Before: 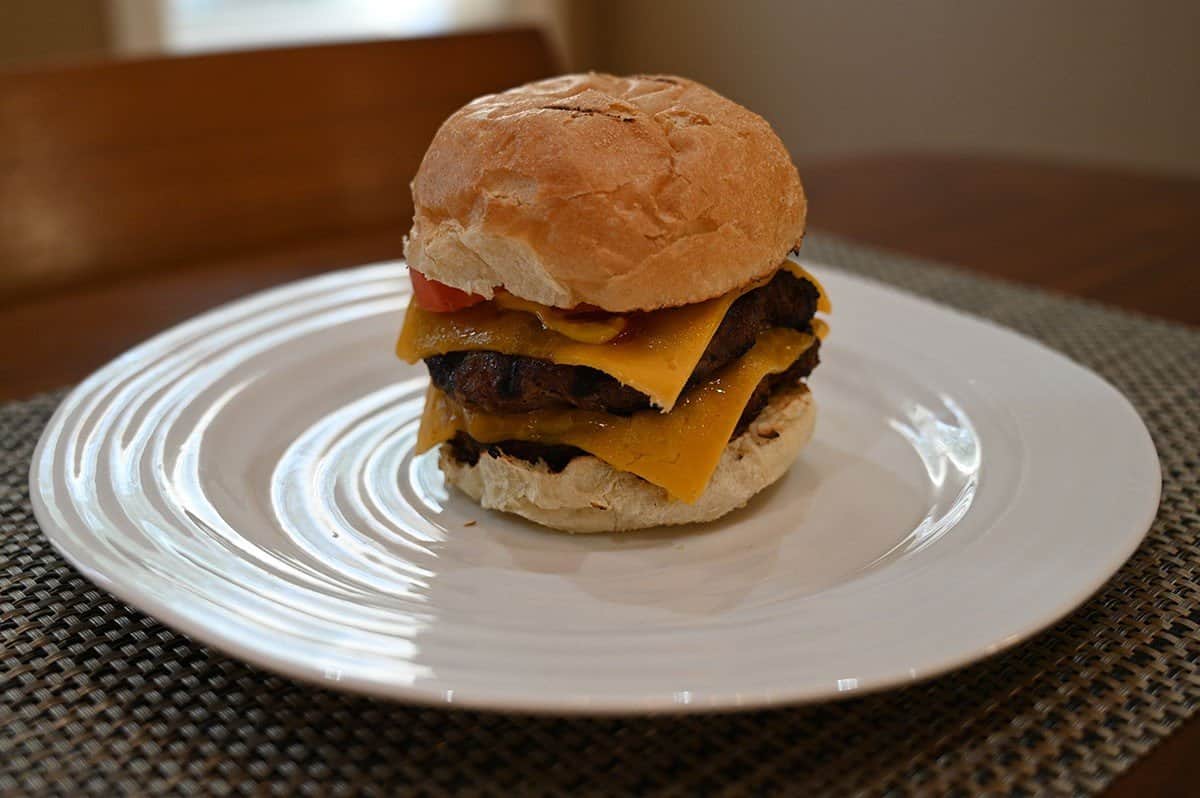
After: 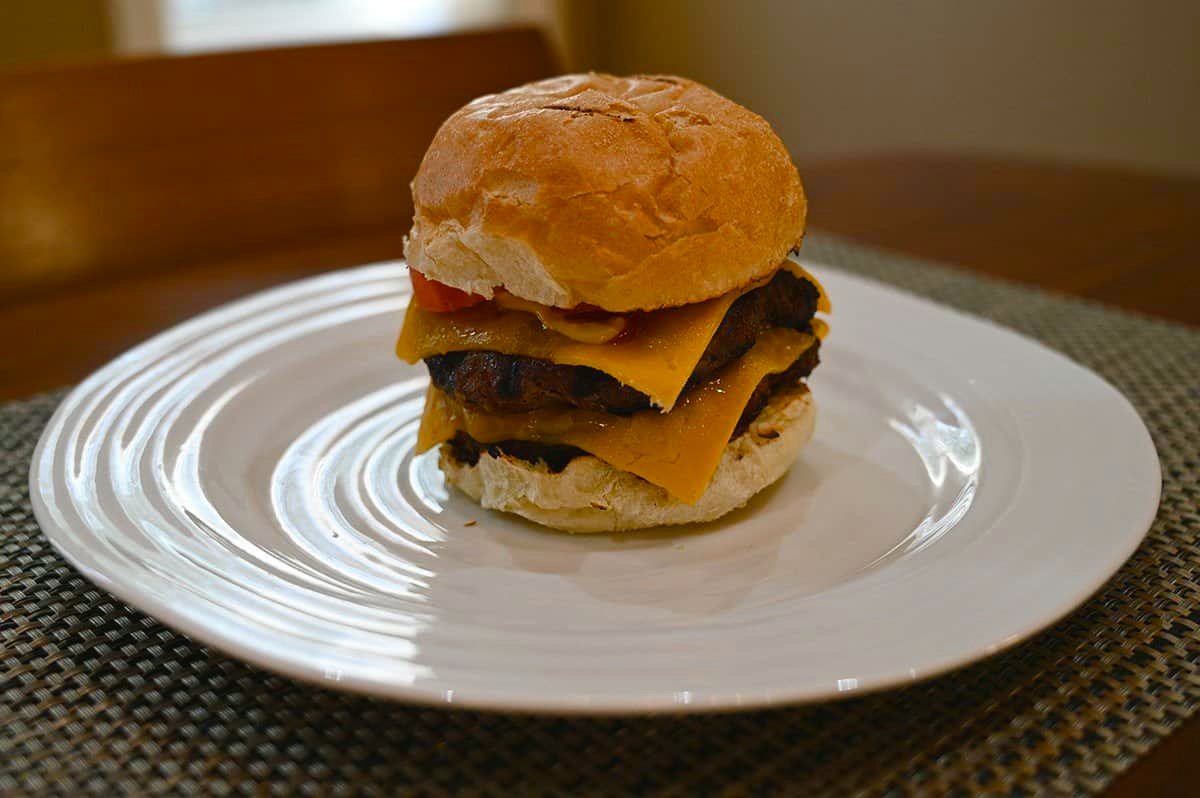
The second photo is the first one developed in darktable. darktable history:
color balance rgb: shadows lift › chroma 2.005%, shadows lift › hue 137.31°, global offset › luminance 0.26%, perceptual saturation grading › global saturation 0.437%, perceptual saturation grading › highlights -17.972%, perceptual saturation grading › mid-tones 33.588%, perceptual saturation grading › shadows 50.488%
